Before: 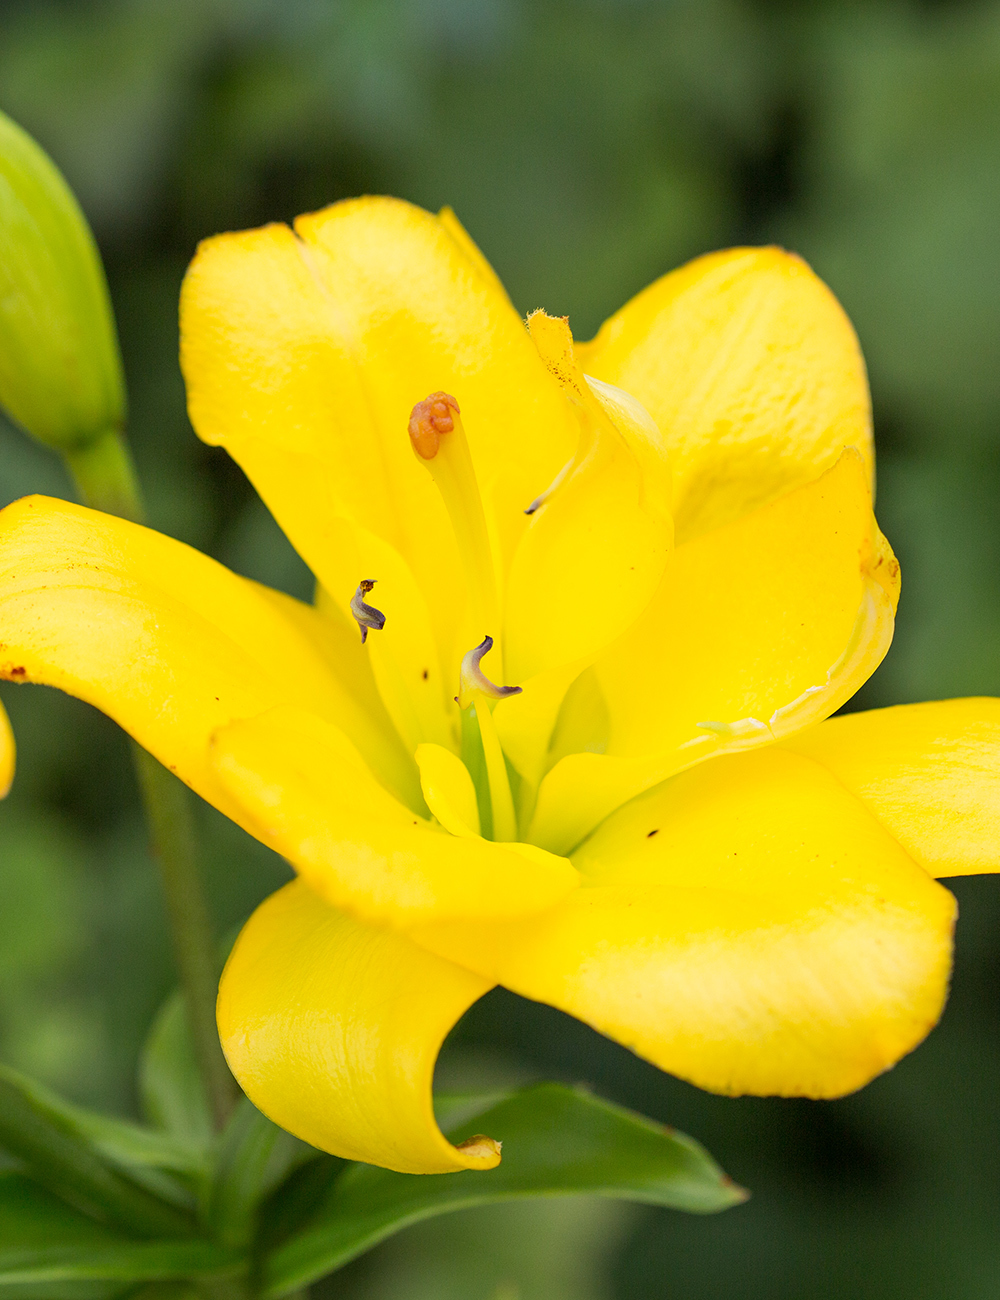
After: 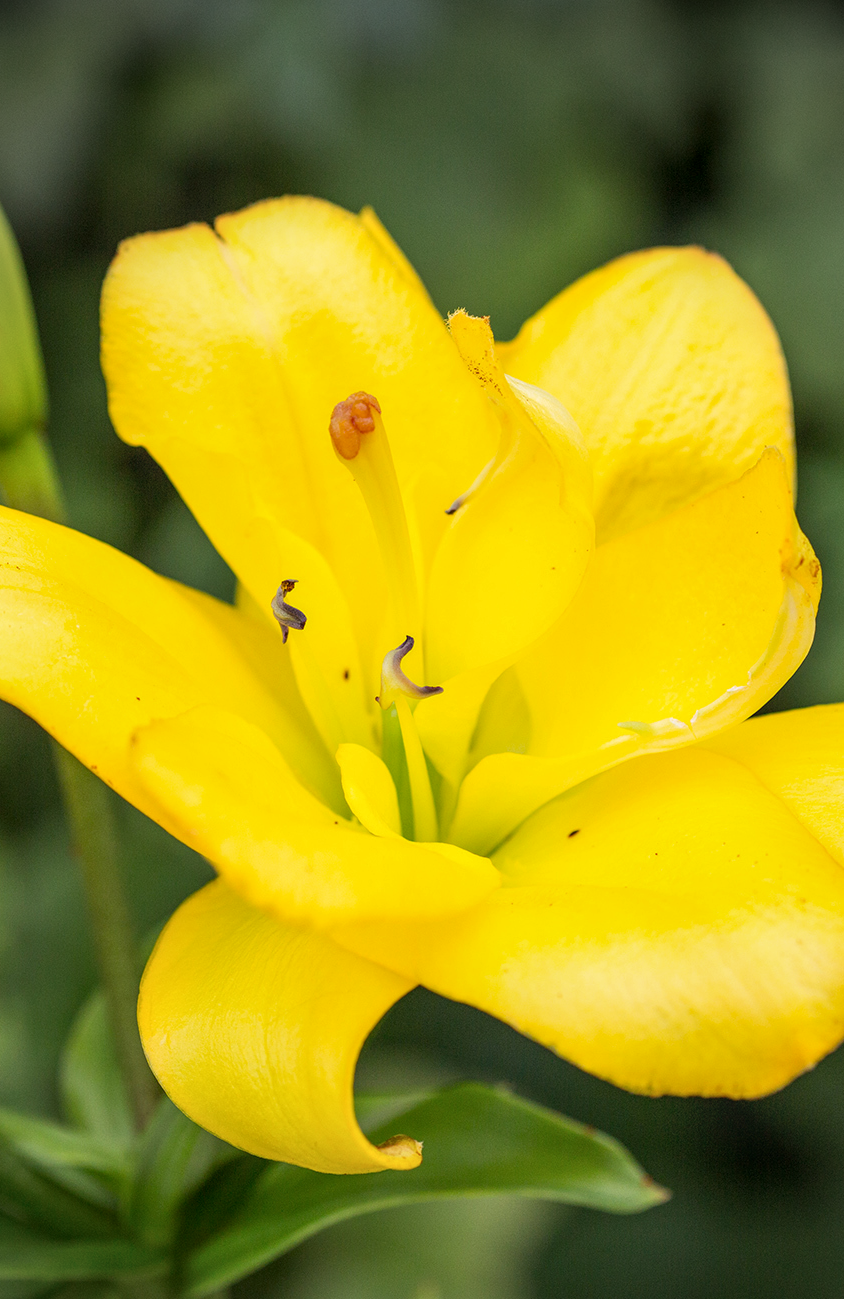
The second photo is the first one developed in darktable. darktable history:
local contrast: on, module defaults
vignetting: center (-0.034, 0.155)
crop: left 7.989%, right 7.511%
